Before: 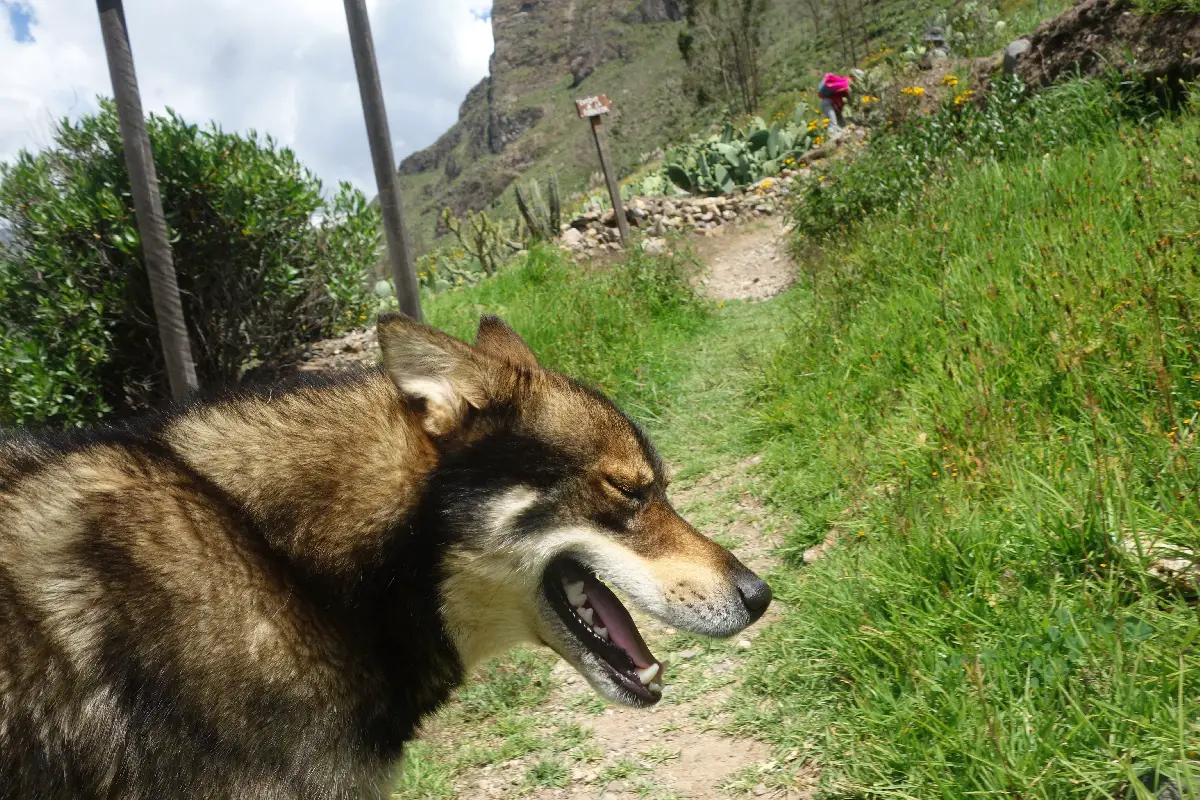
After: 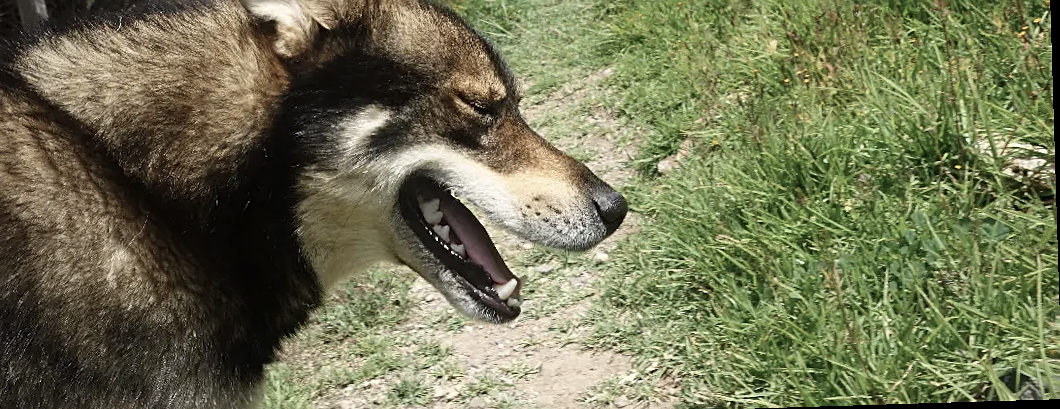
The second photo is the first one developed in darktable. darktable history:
rotate and perspective: rotation -1.75°, automatic cropping off
crop and rotate: left 13.306%, top 48.129%, bottom 2.928%
contrast brightness saturation: contrast 0.1, saturation -0.36
sharpen: on, module defaults
